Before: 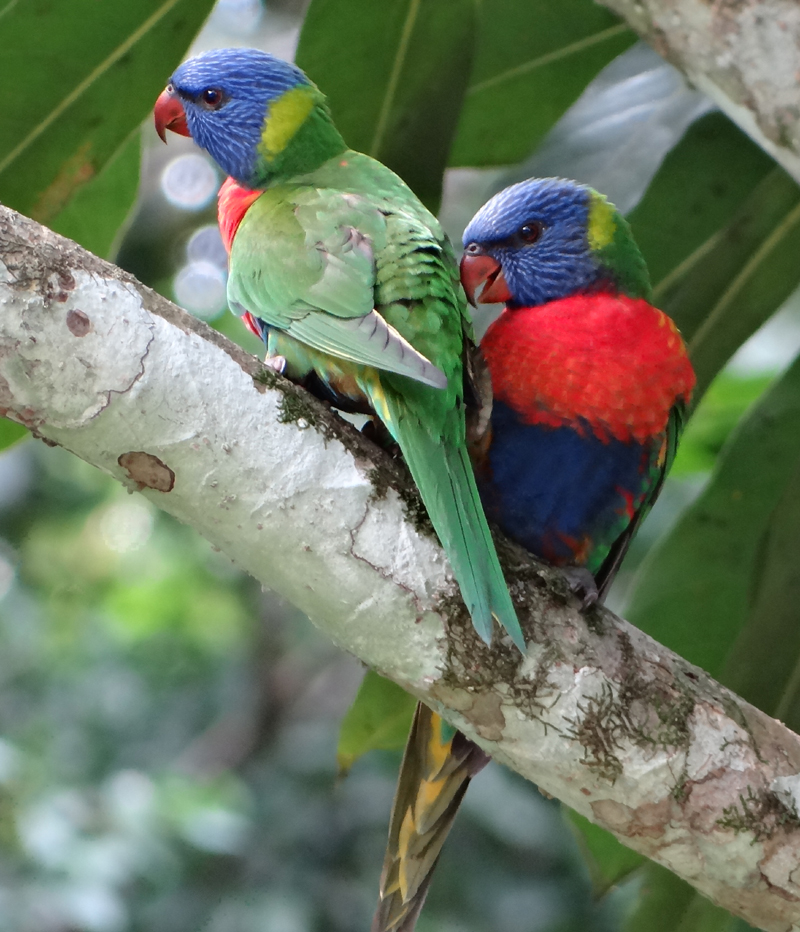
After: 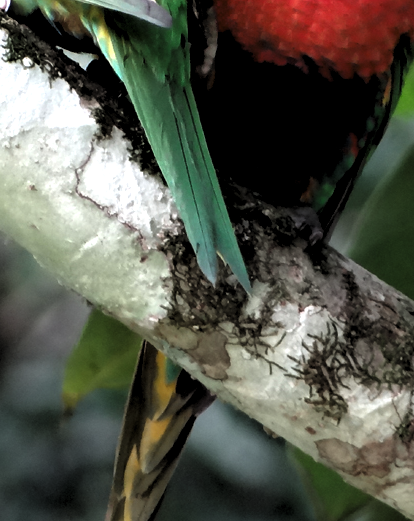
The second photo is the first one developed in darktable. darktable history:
tone equalizer: -8 EV -0.001 EV, -7 EV 0.001 EV, -6 EV -0.002 EV, -5 EV -0.003 EV, -4 EV -0.062 EV, -3 EV -0.222 EV, -2 EV -0.267 EV, -1 EV 0.105 EV, +0 EV 0.303 EV
levels: levels [0.182, 0.542, 0.902]
crop: left 34.479%, top 38.822%, right 13.718%, bottom 5.172%
